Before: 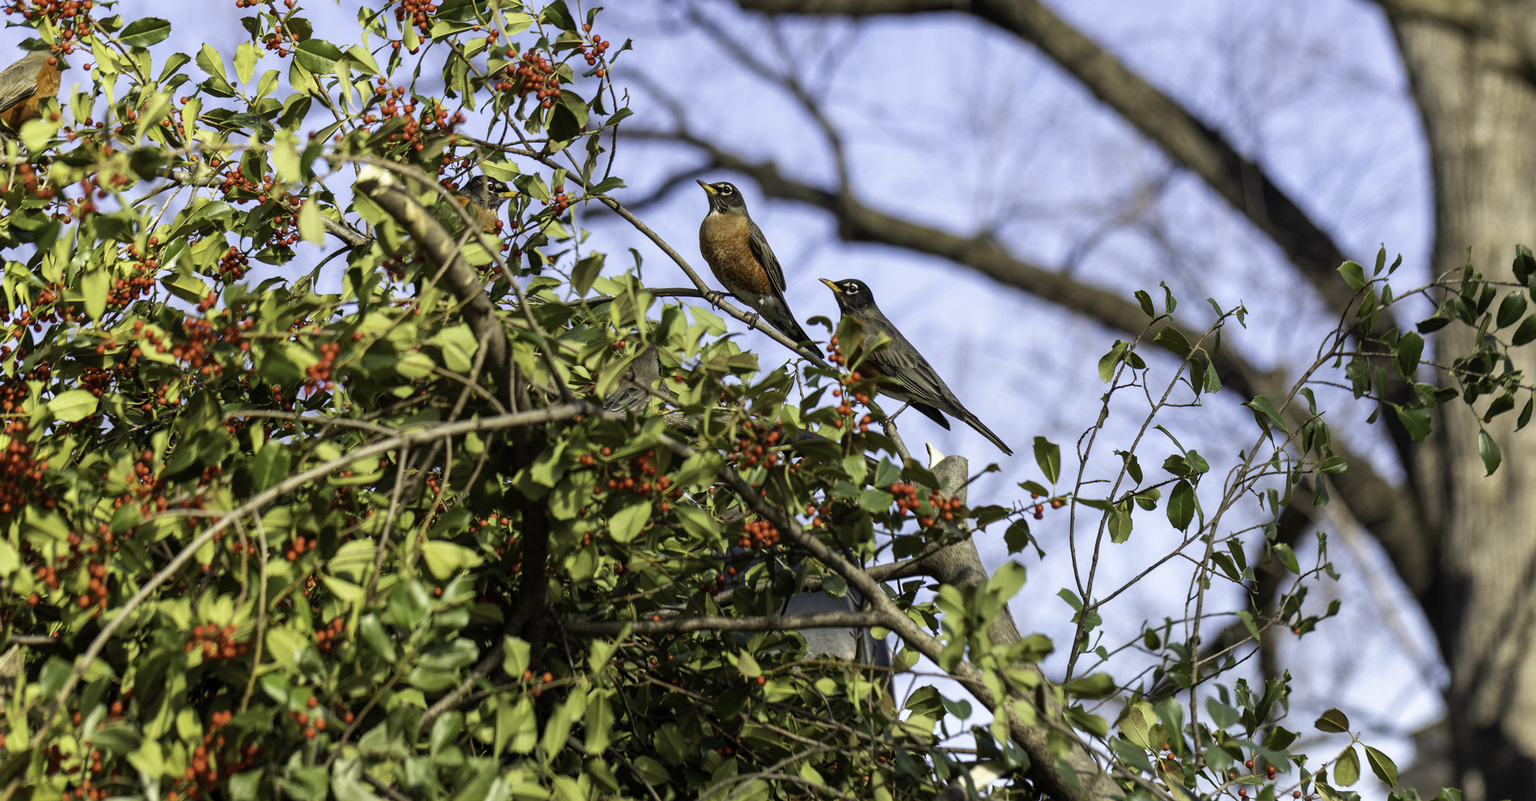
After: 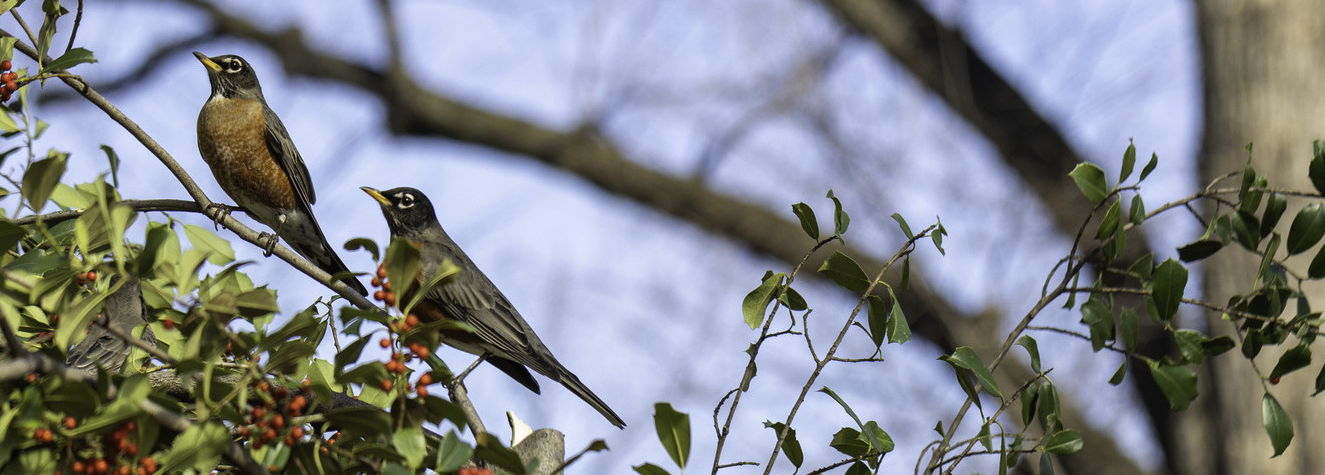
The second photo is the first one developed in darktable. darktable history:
crop: left 36.179%, top 17.791%, right 0.693%, bottom 38.81%
